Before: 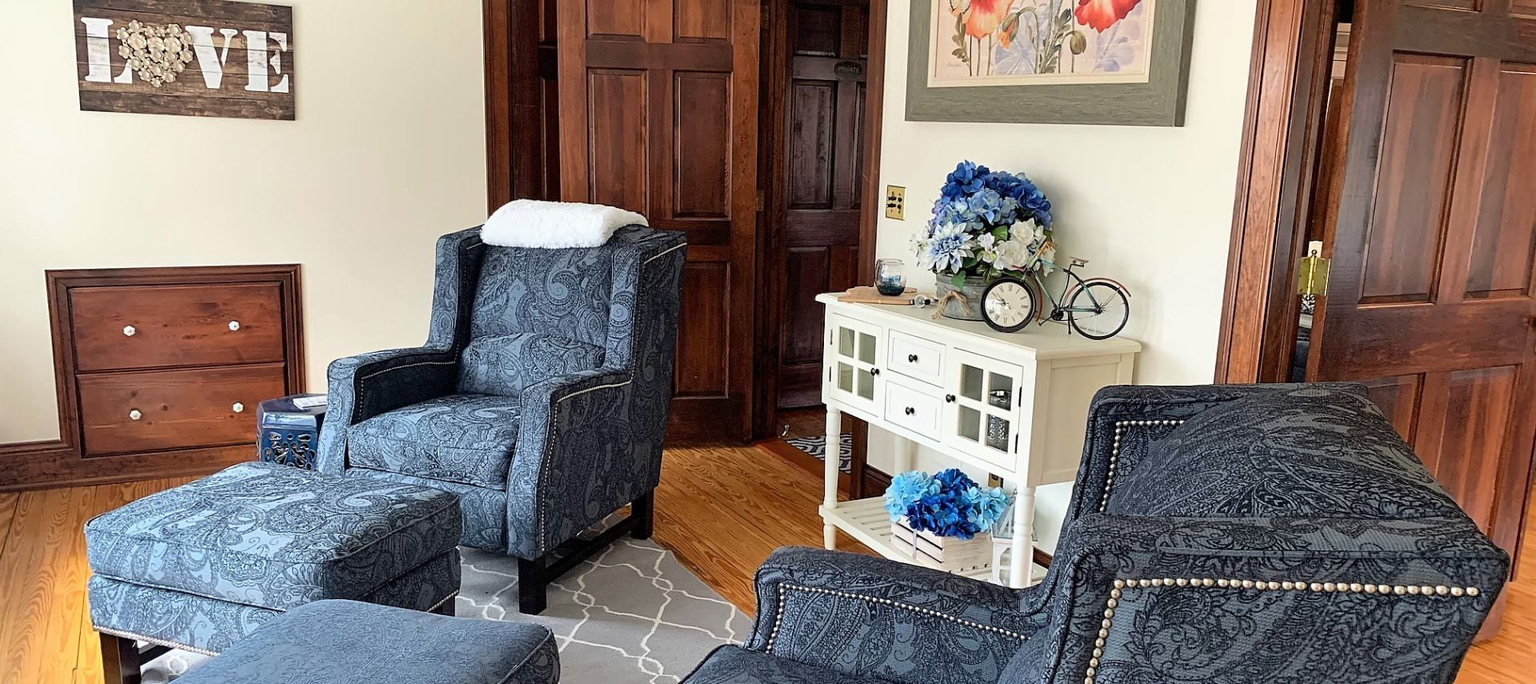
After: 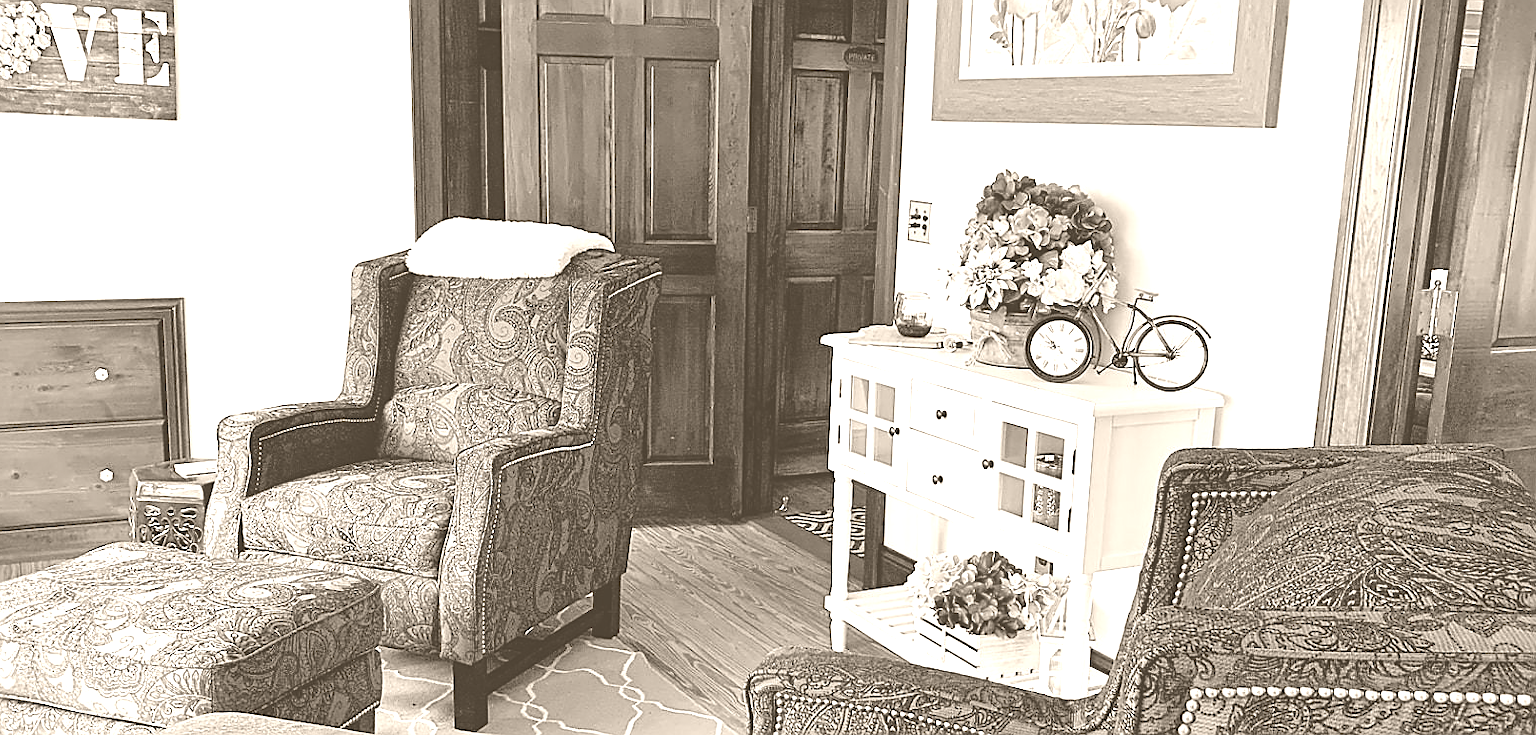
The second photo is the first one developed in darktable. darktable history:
crop: left 9.929%, top 3.475%, right 9.188%, bottom 9.529%
sharpen: on, module defaults
colorize: hue 34.49°, saturation 35.33%, source mix 100%, version 1
